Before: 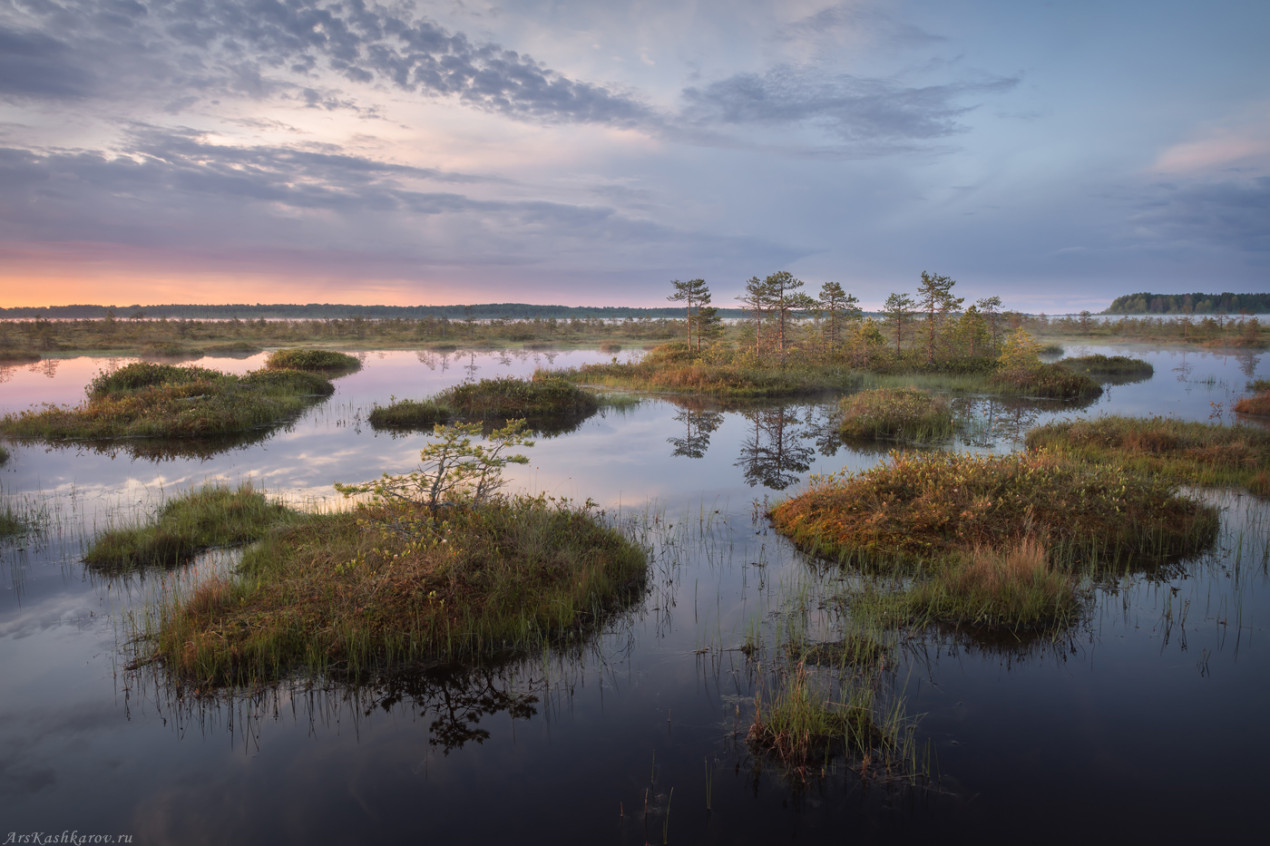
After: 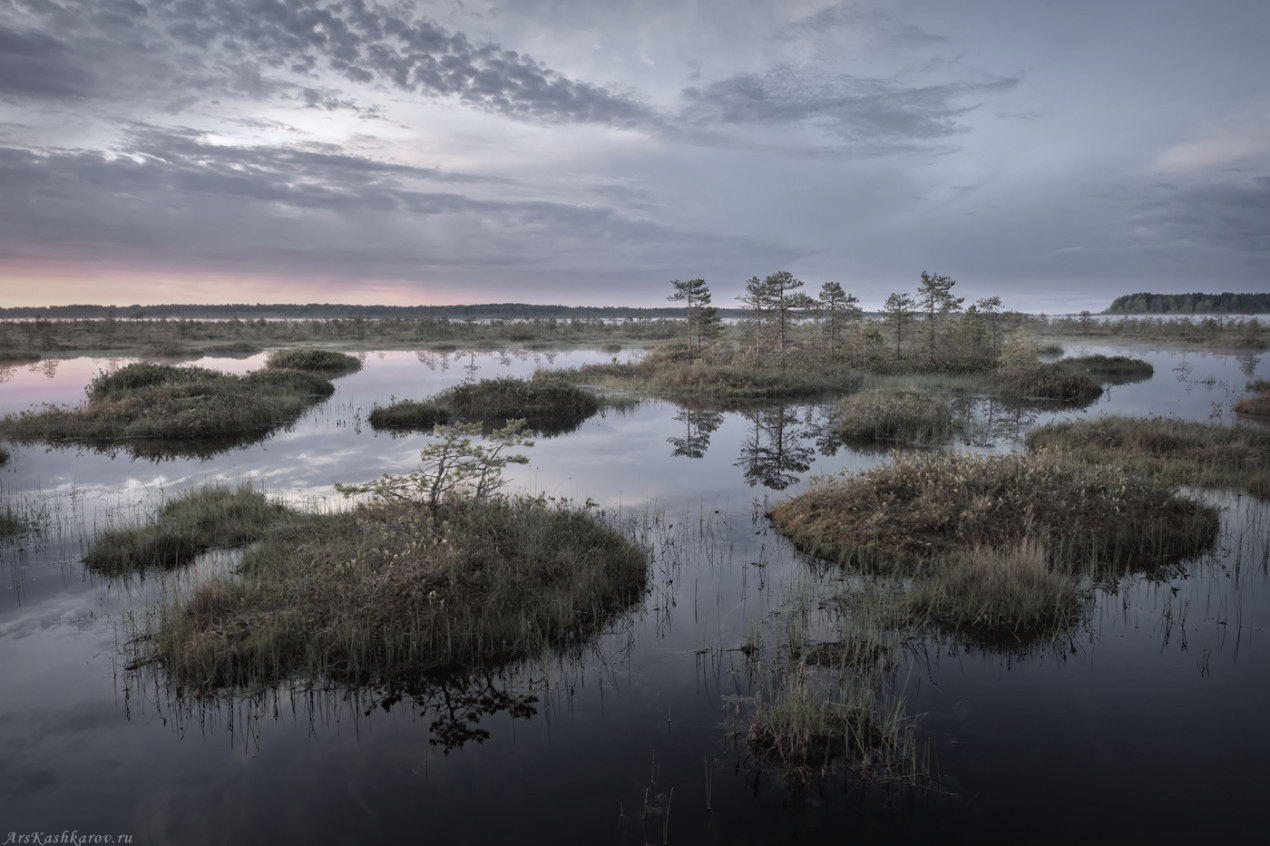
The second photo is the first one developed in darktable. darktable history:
tone equalizer: on, module defaults
color zones: curves: ch1 [(0, 0.34) (0.143, 0.164) (0.286, 0.152) (0.429, 0.176) (0.571, 0.173) (0.714, 0.188) (0.857, 0.199) (1, 0.34)]
white balance: red 0.931, blue 1.11
haze removal: compatibility mode true, adaptive false
